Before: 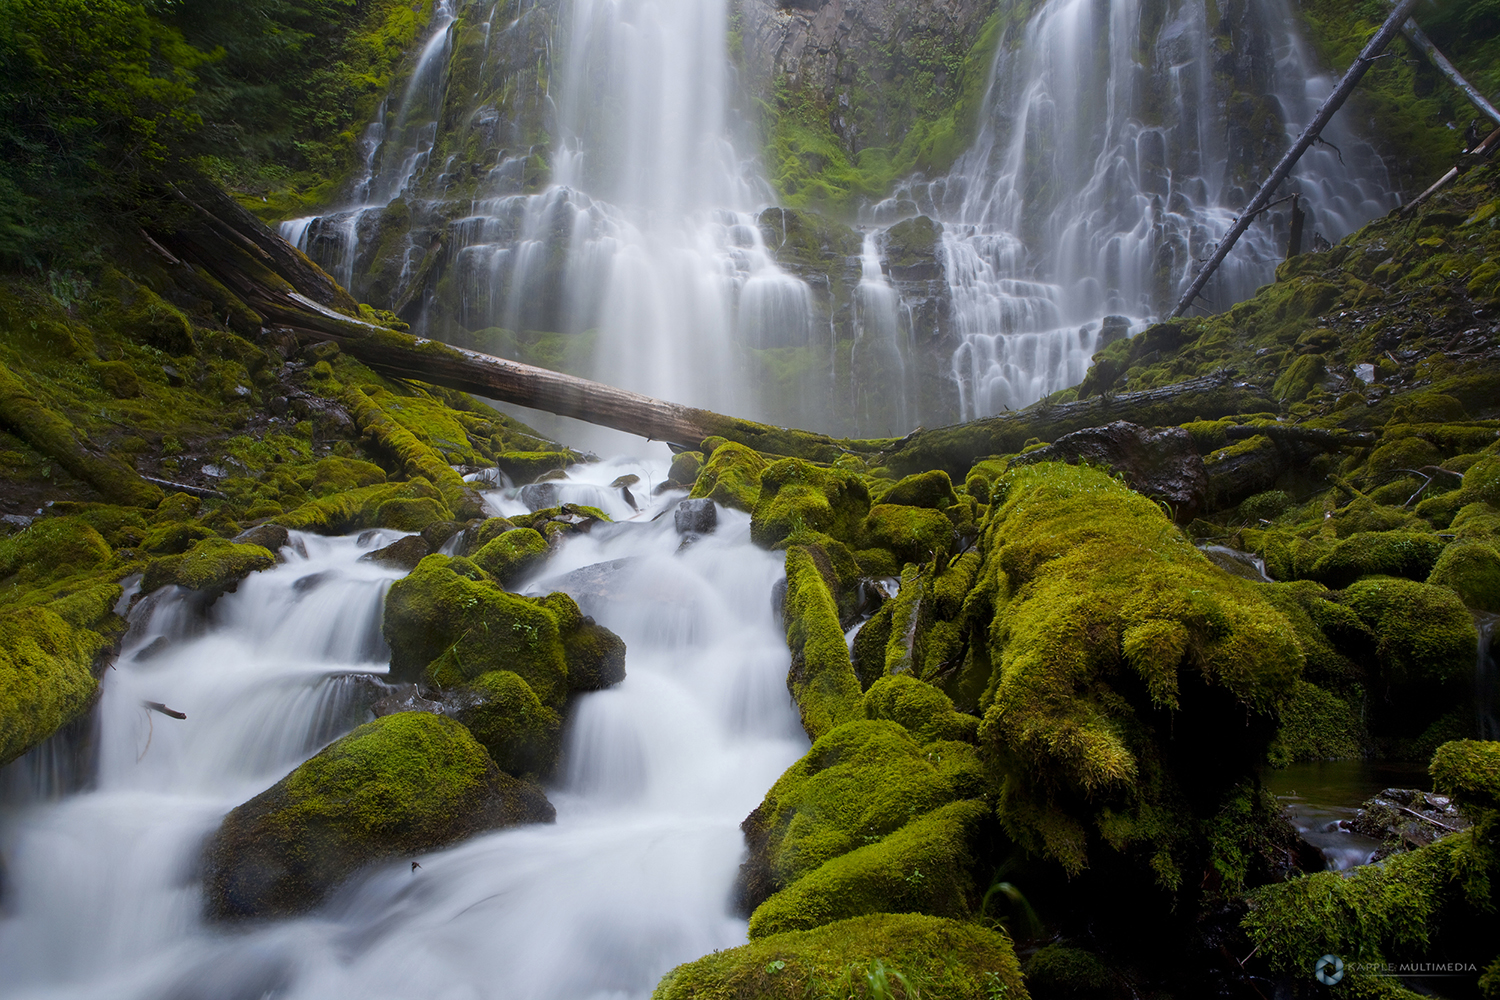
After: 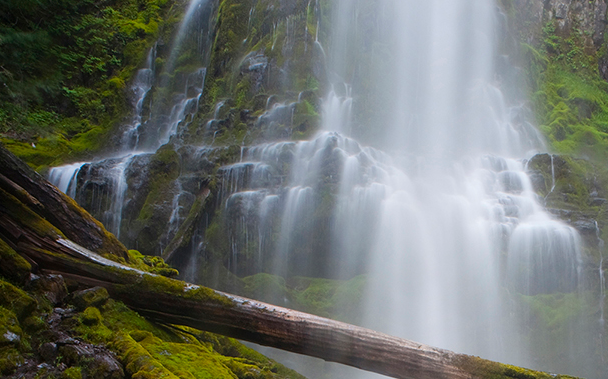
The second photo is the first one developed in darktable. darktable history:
crop: left 15.452%, top 5.459%, right 43.956%, bottom 56.62%
base curve: curves: ch0 [(0, 0) (0.989, 0.992)], preserve colors none
